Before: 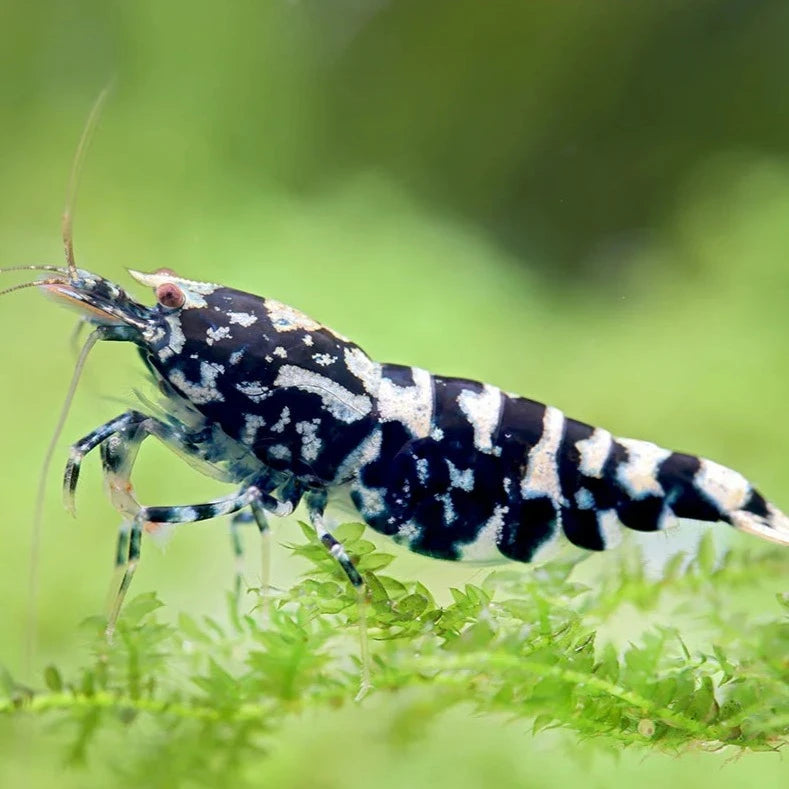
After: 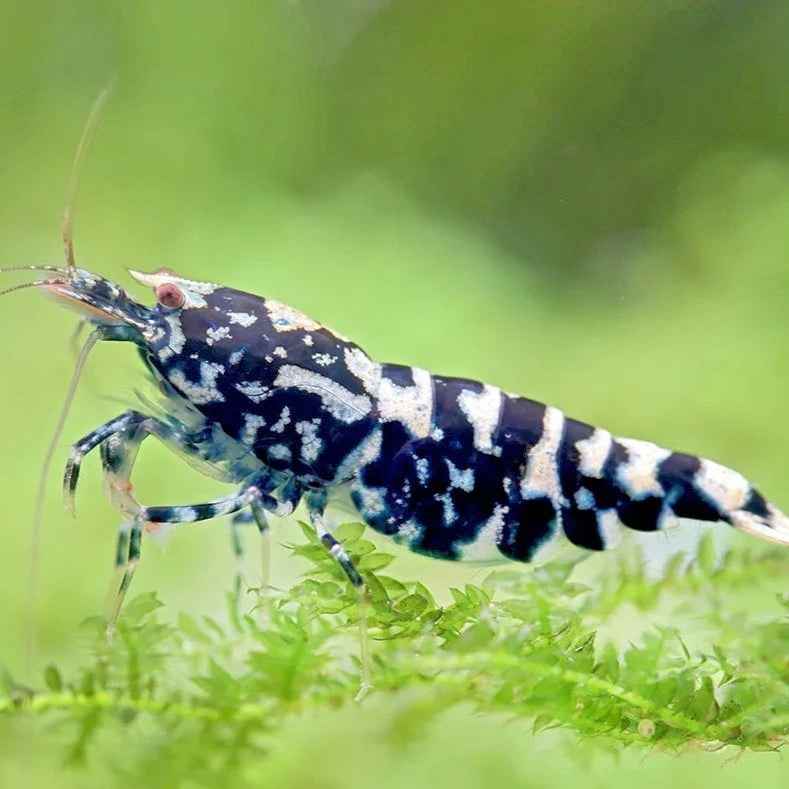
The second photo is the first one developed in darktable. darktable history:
tone equalizer: -7 EV 0.157 EV, -6 EV 0.574 EV, -5 EV 1.17 EV, -4 EV 1.32 EV, -3 EV 1.12 EV, -2 EV 0.6 EV, -1 EV 0.156 EV
